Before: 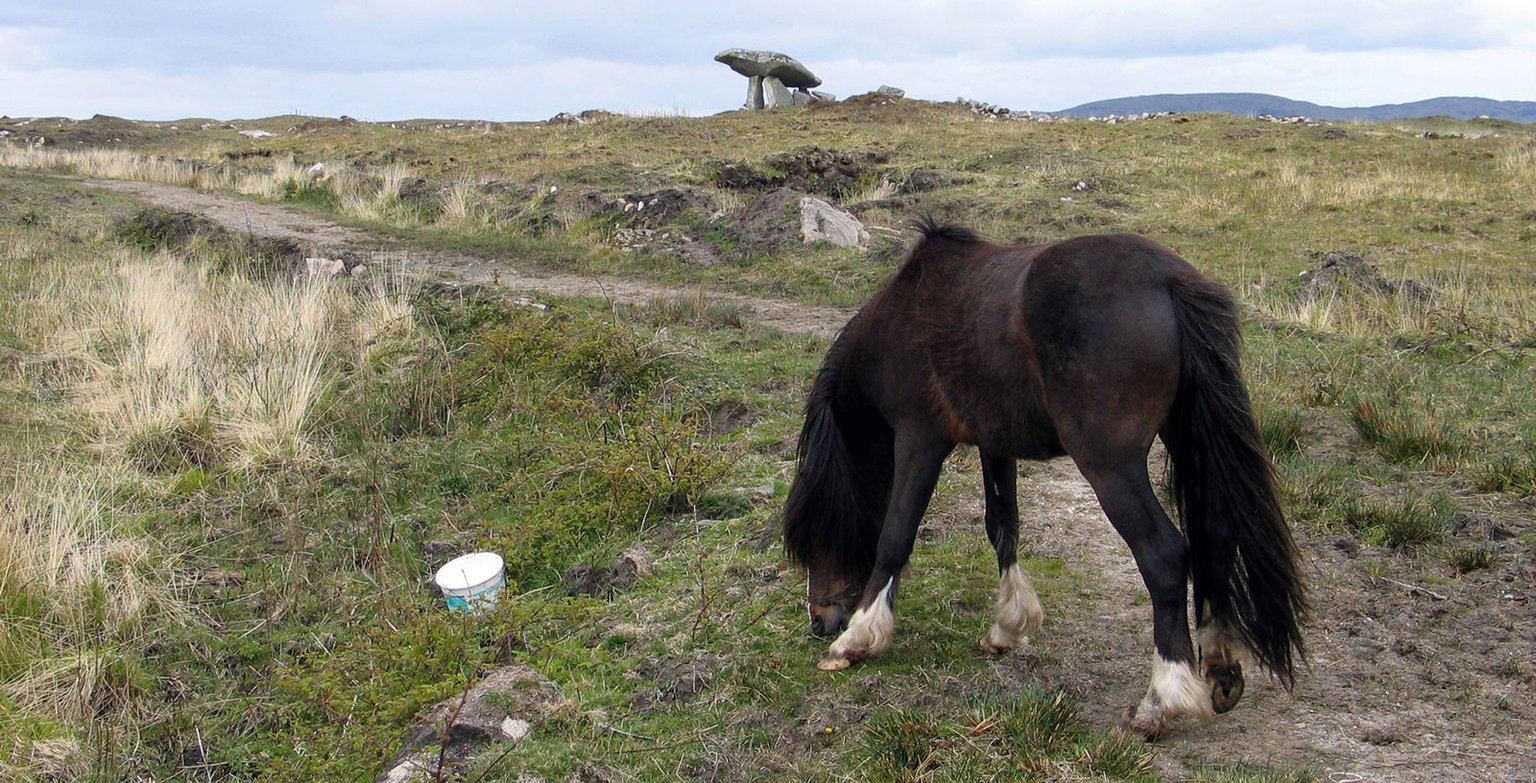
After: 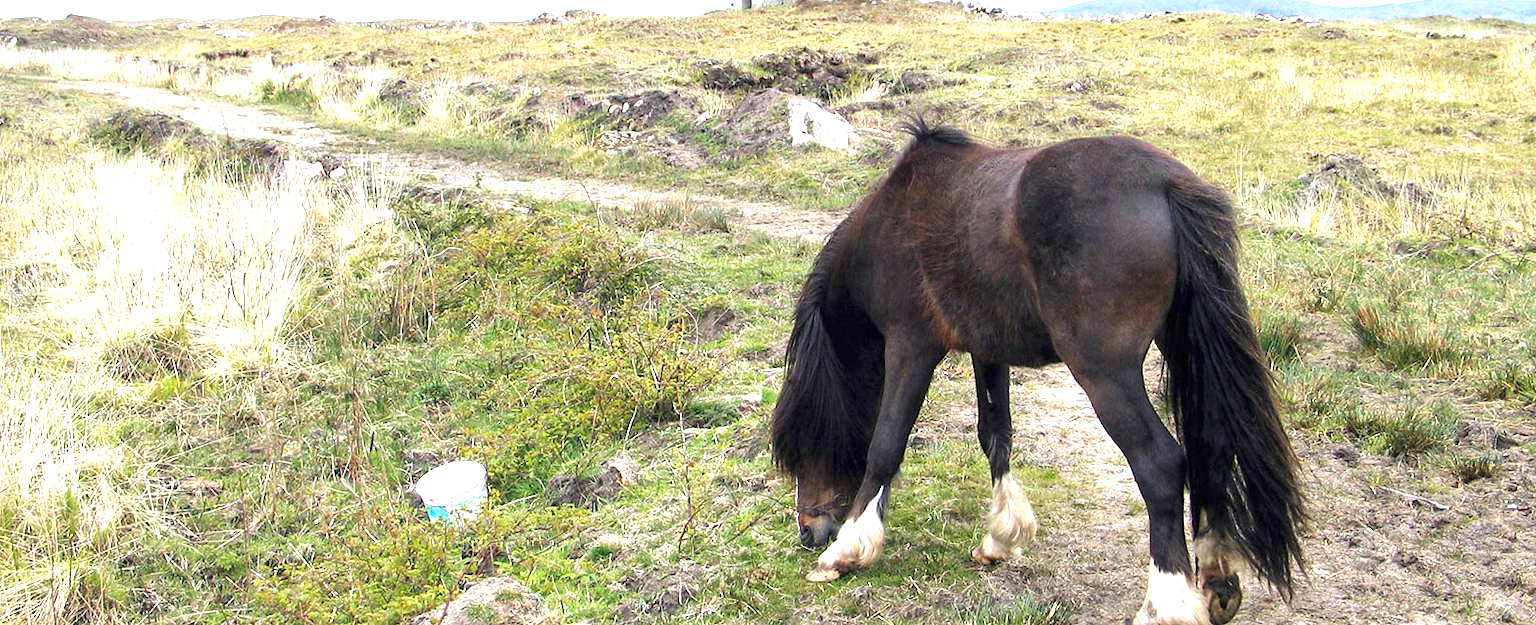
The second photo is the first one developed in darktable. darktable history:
crop and rotate: left 1.858%, top 12.876%, right 0.181%, bottom 8.82%
exposure: black level correction 0, exposure 1.66 EV, compensate highlight preservation false
